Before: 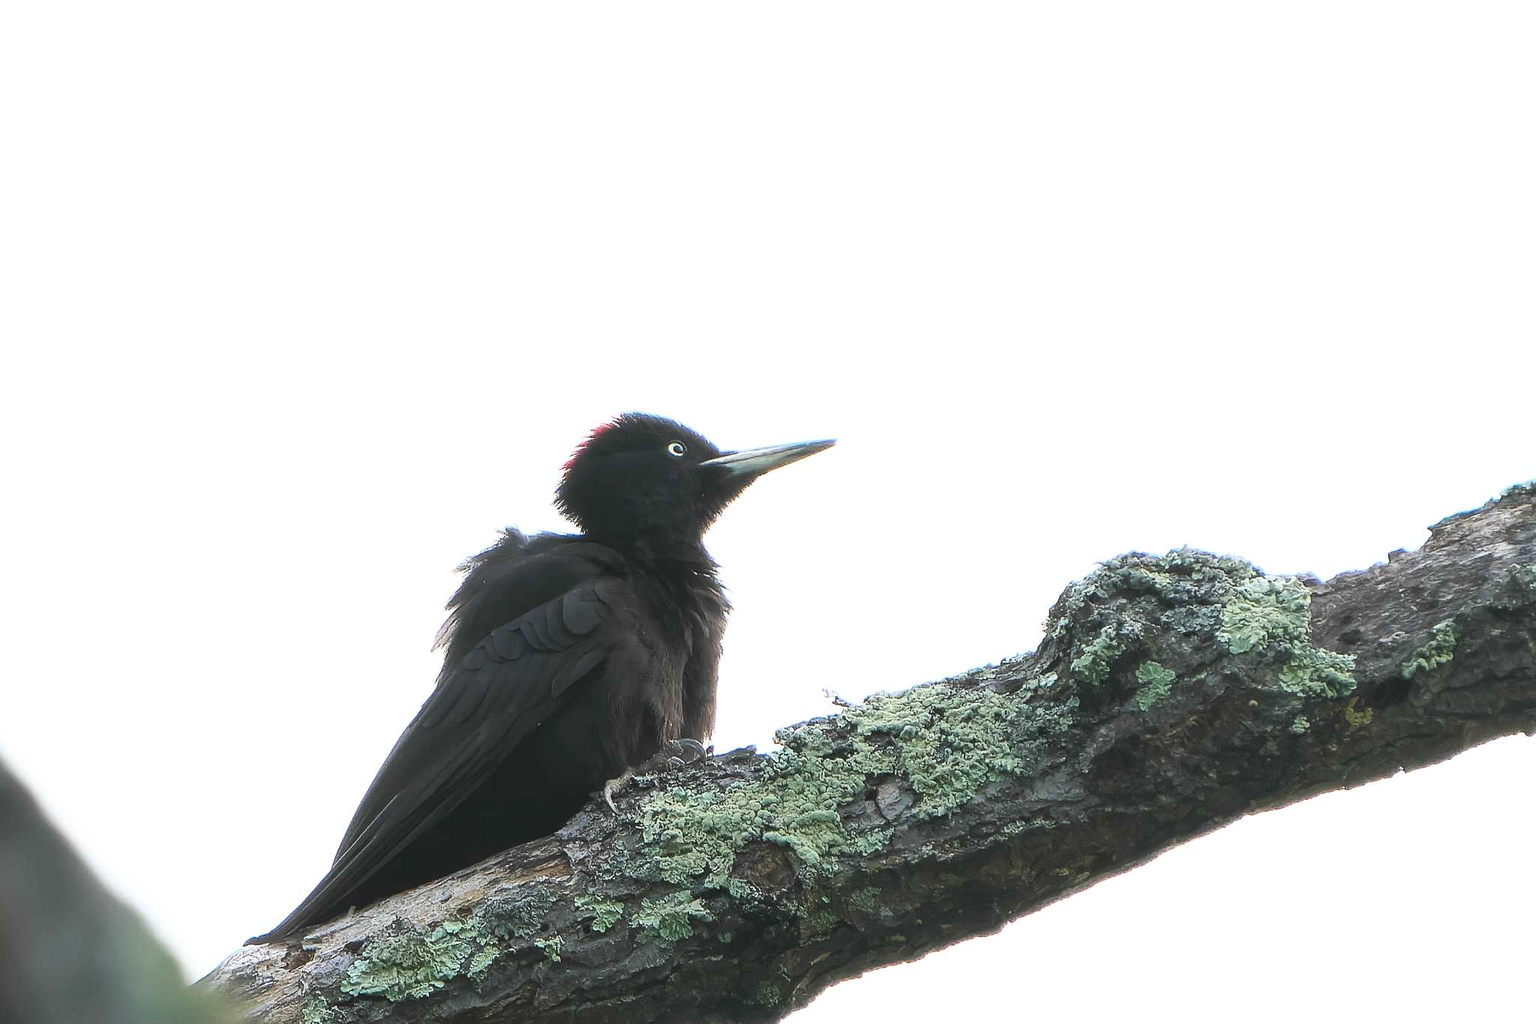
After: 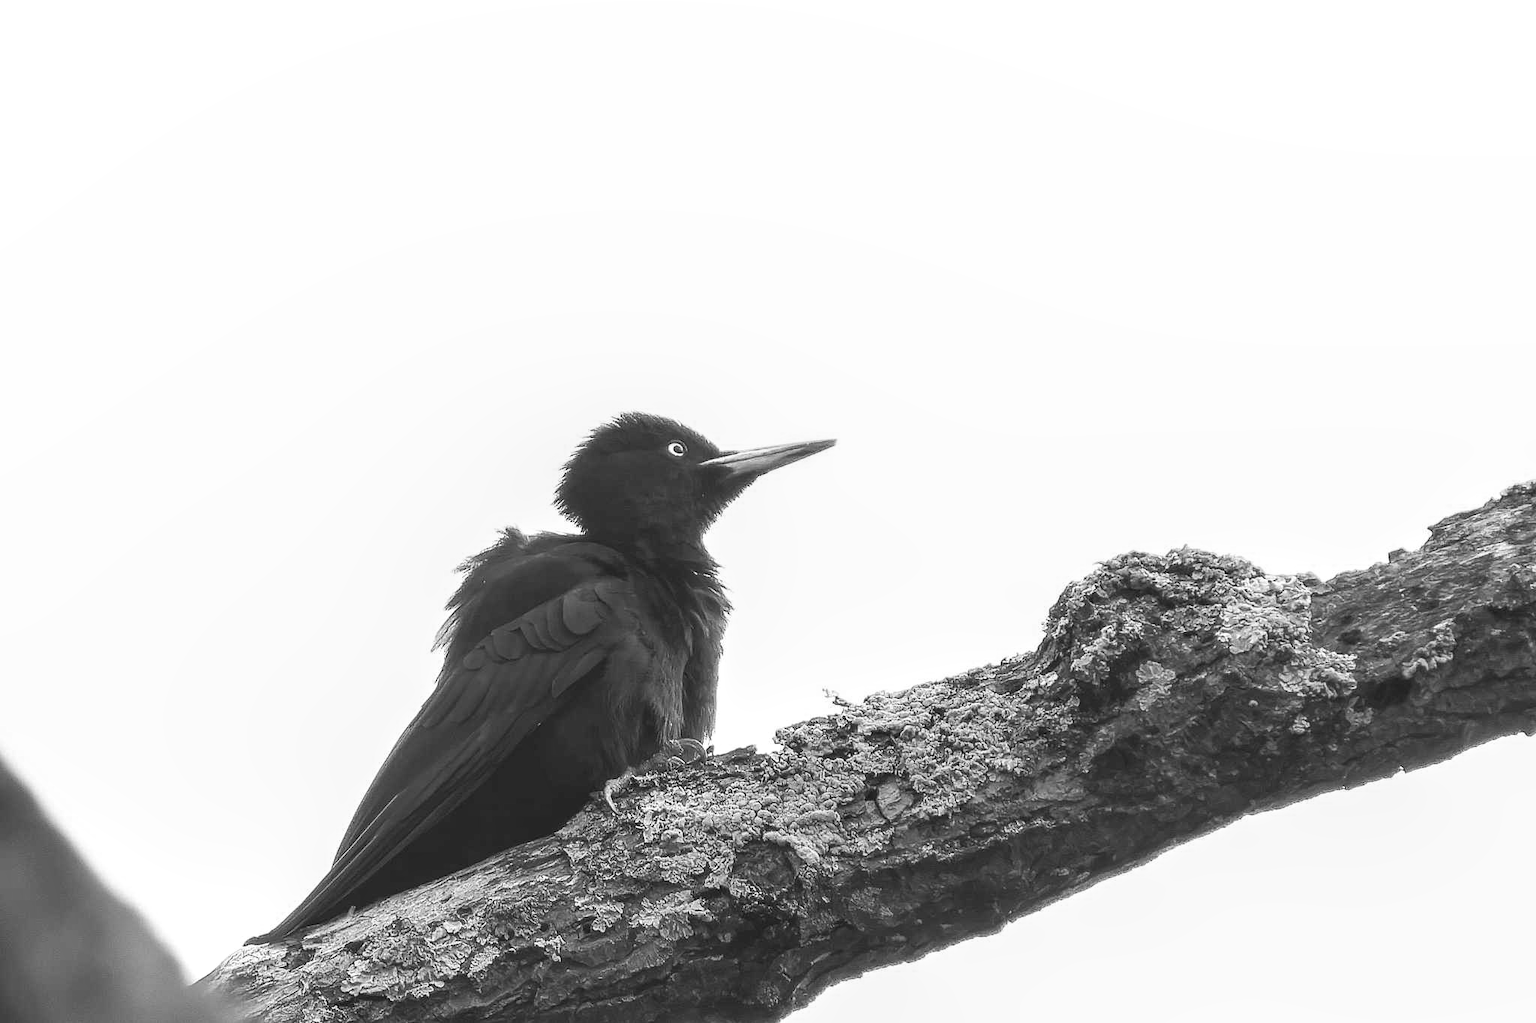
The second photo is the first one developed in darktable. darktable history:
monochrome: on, module defaults
local contrast: detail 130%
velvia: on, module defaults
